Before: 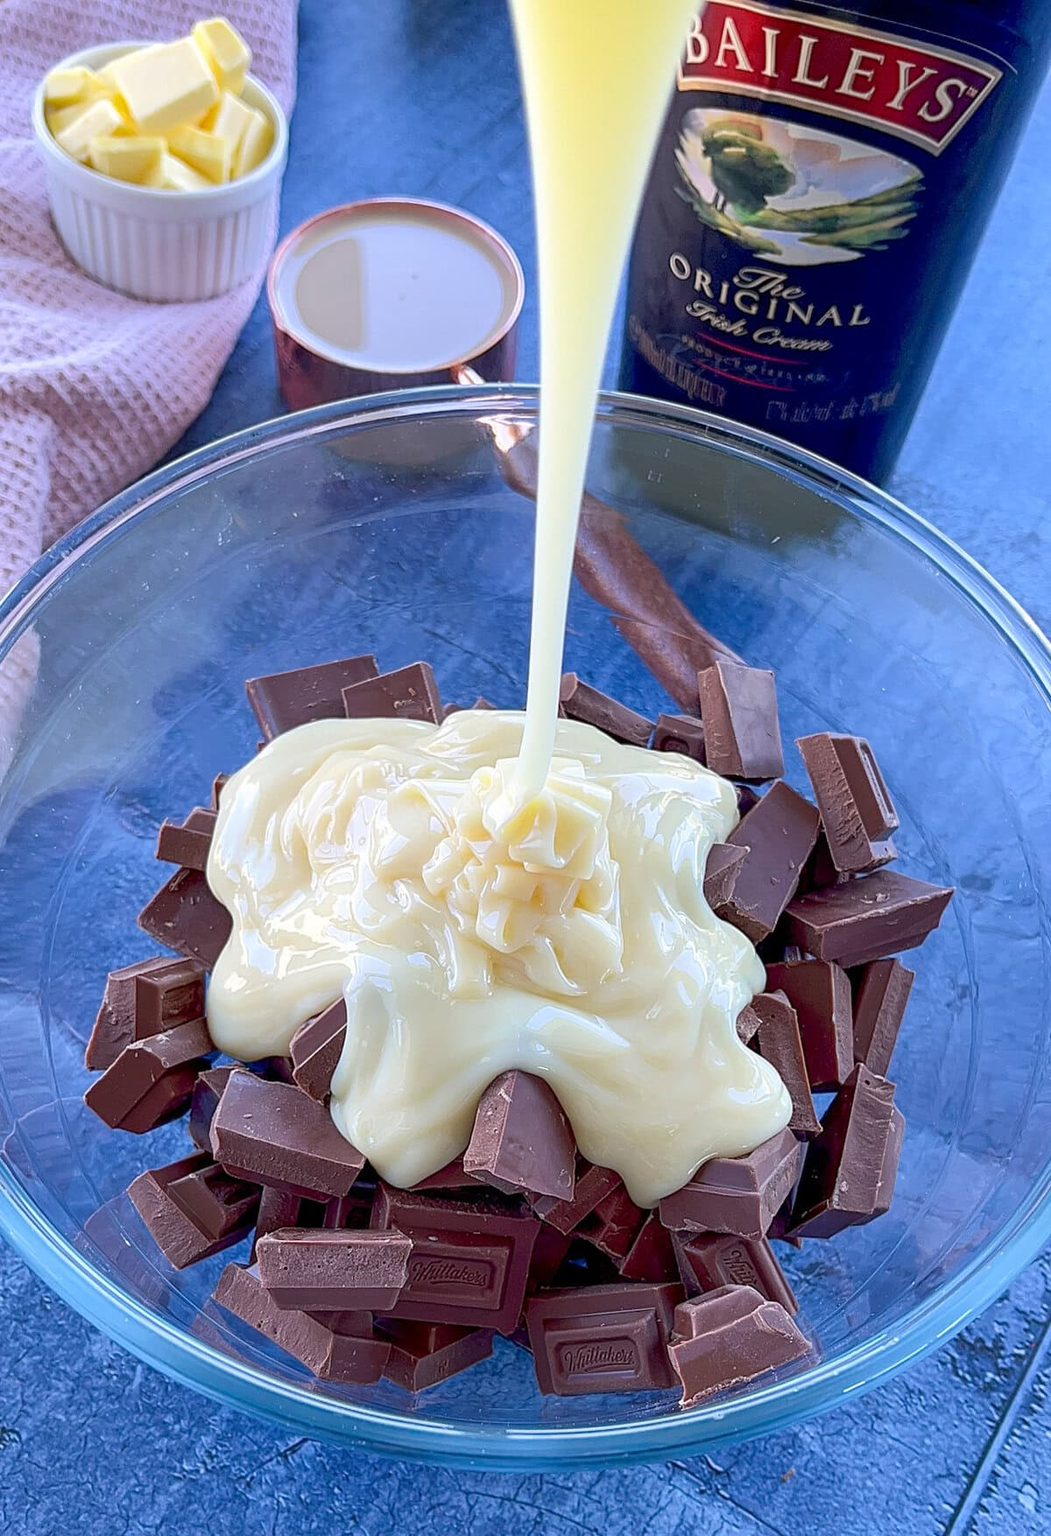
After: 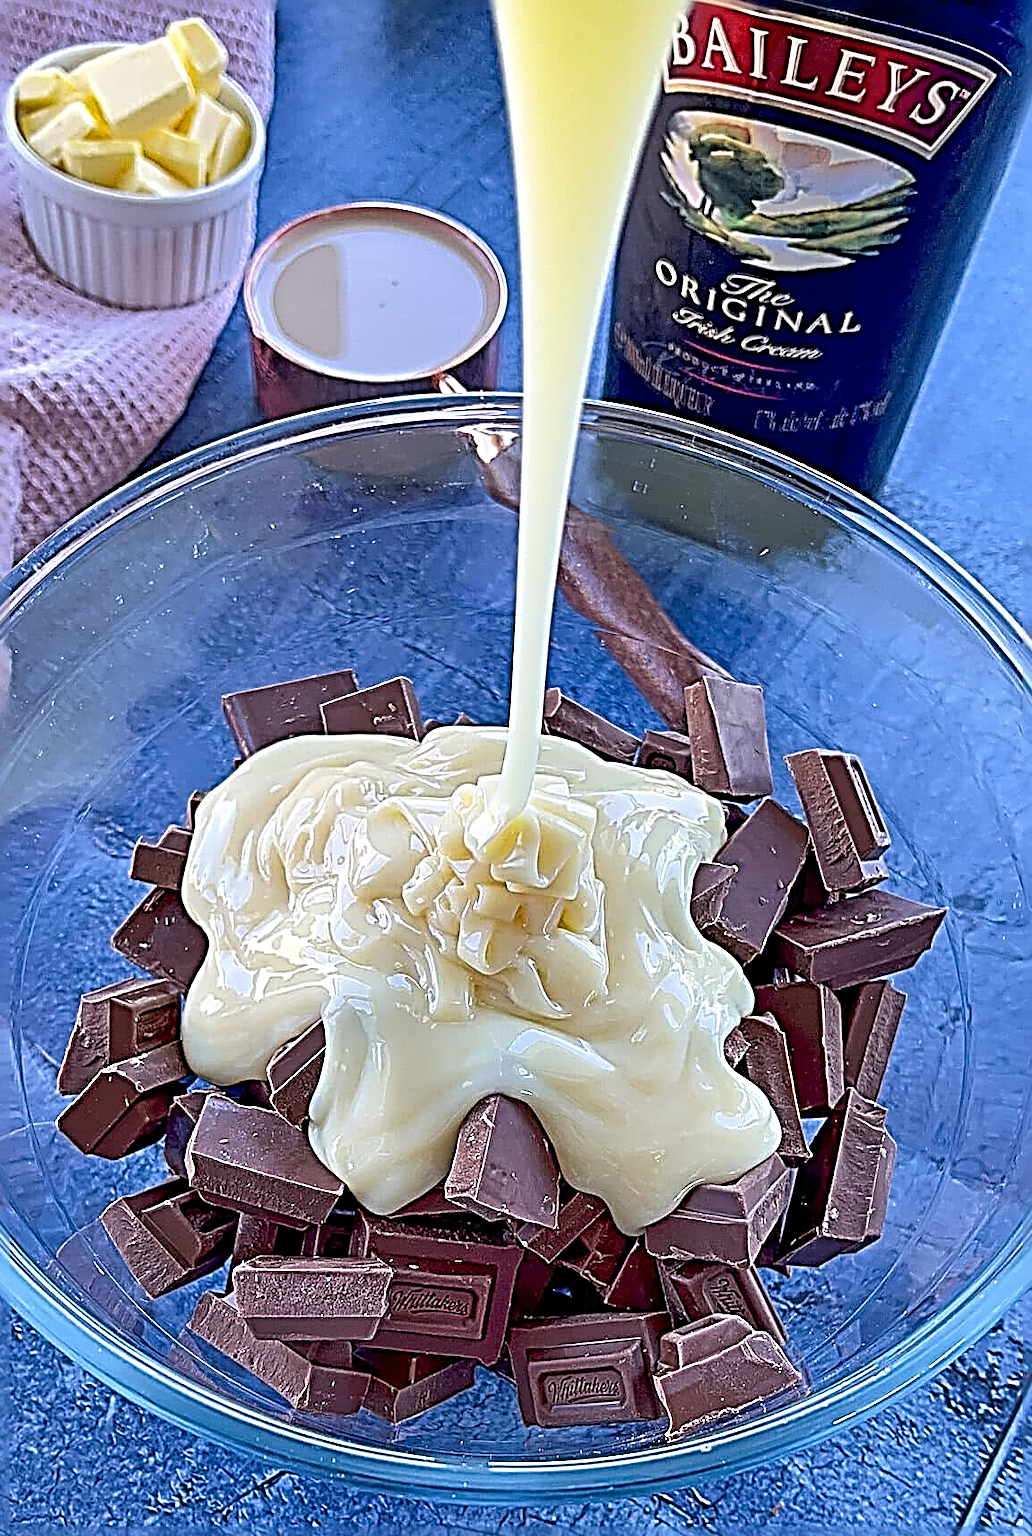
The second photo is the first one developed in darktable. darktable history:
shadows and highlights: soften with gaussian
sharpen: radius 4.053, amount 2
crop and rotate: left 2.758%, right 1.232%, bottom 2.203%
exposure: compensate highlight preservation false
